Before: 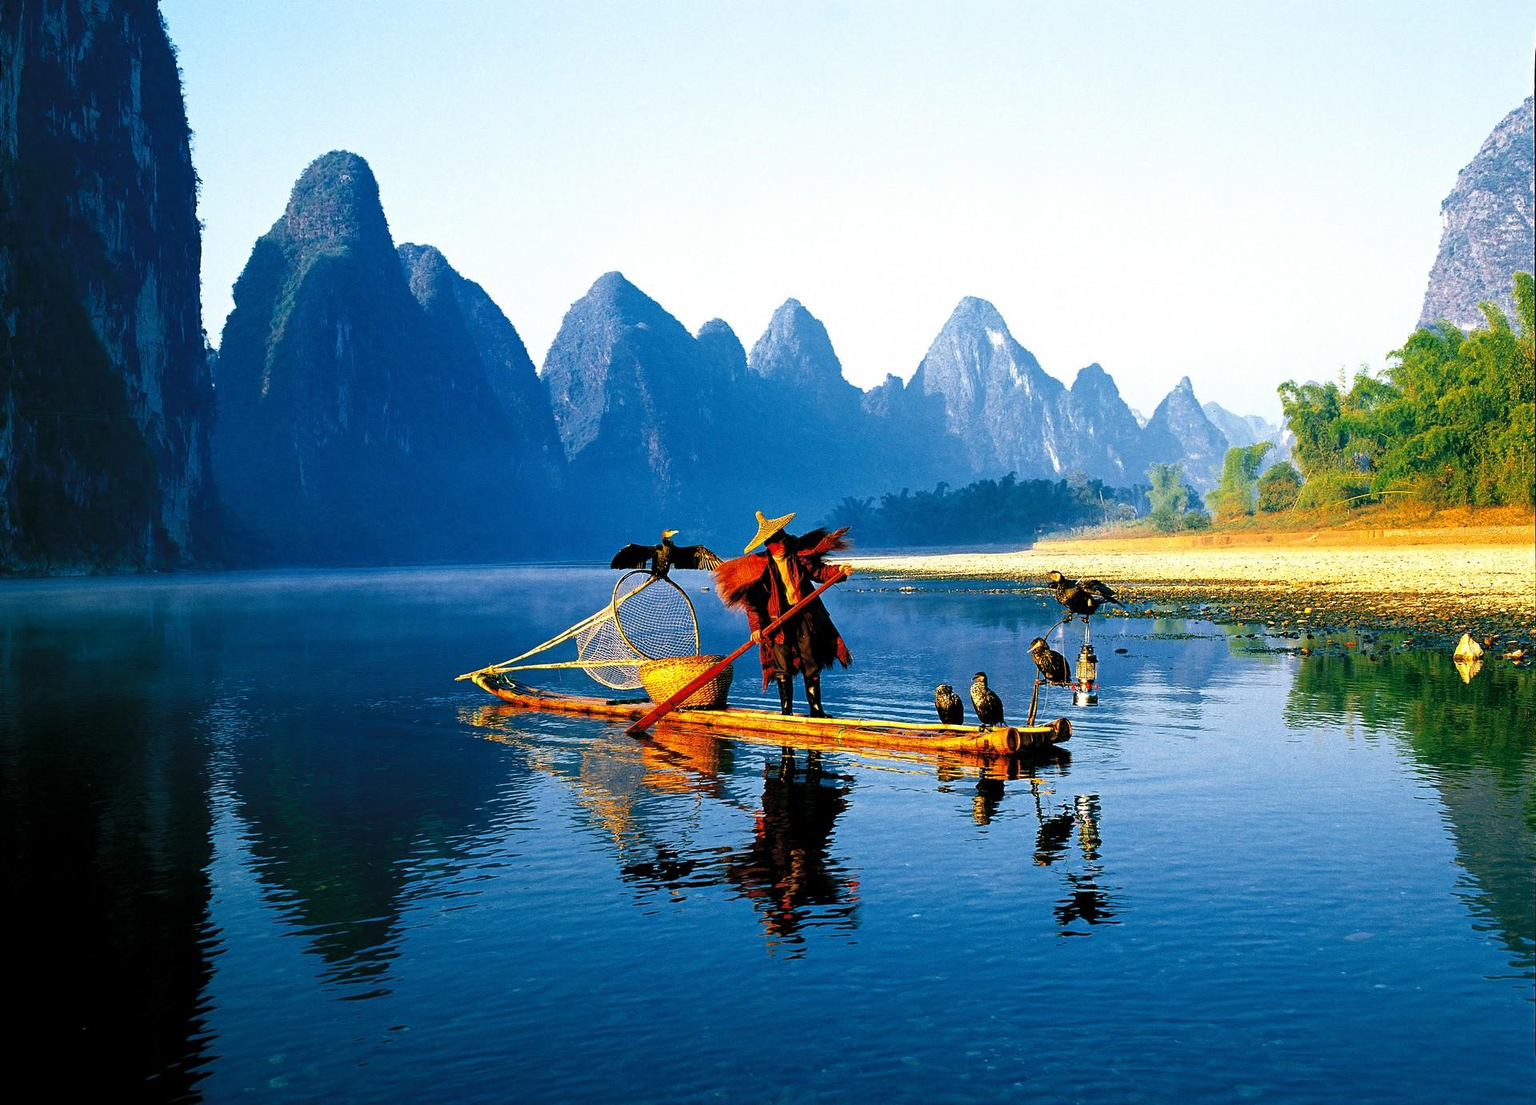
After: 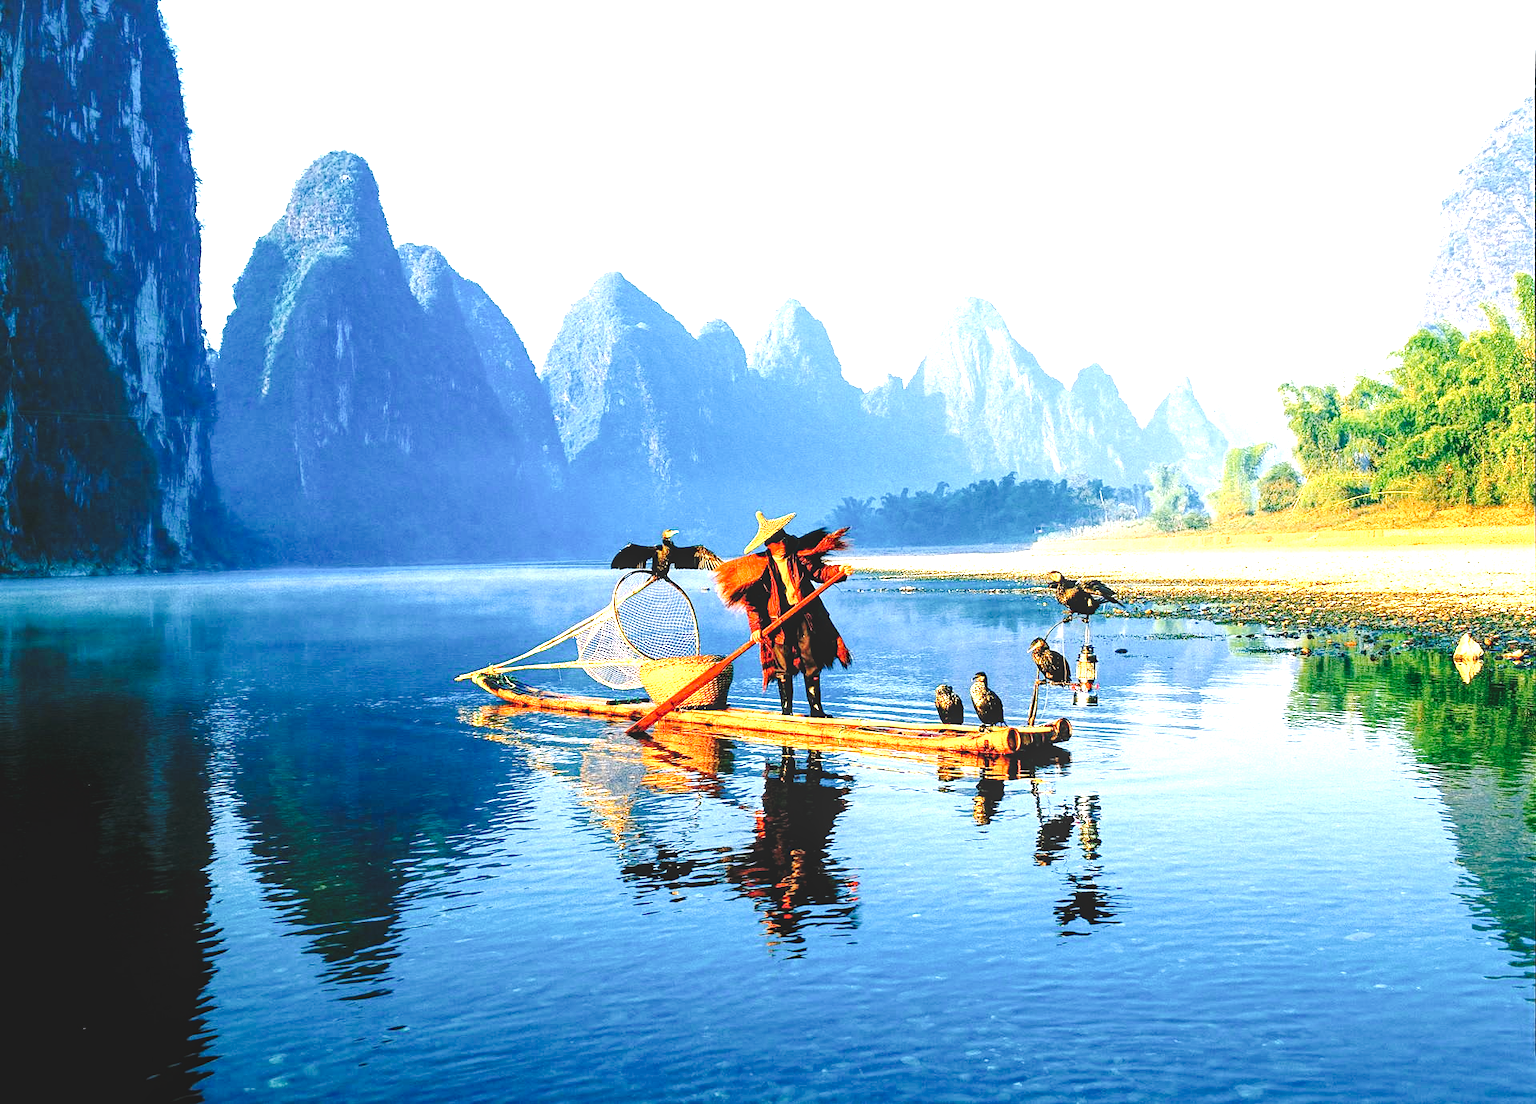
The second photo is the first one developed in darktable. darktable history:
tone curve: curves: ch0 [(0, 0) (0.003, 0.112) (0.011, 0.115) (0.025, 0.111) (0.044, 0.114) (0.069, 0.126) (0.1, 0.144) (0.136, 0.164) (0.177, 0.196) (0.224, 0.249) (0.277, 0.316) (0.335, 0.401) (0.399, 0.487) (0.468, 0.571) (0.543, 0.647) (0.623, 0.728) (0.709, 0.795) (0.801, 0.866) (0.898, 0.933) (1, 1)], preserve colors none
local contrast: detail 130%
exposure: black level correction 0, exposure 1.3 EV, compensate highlight preservation false
